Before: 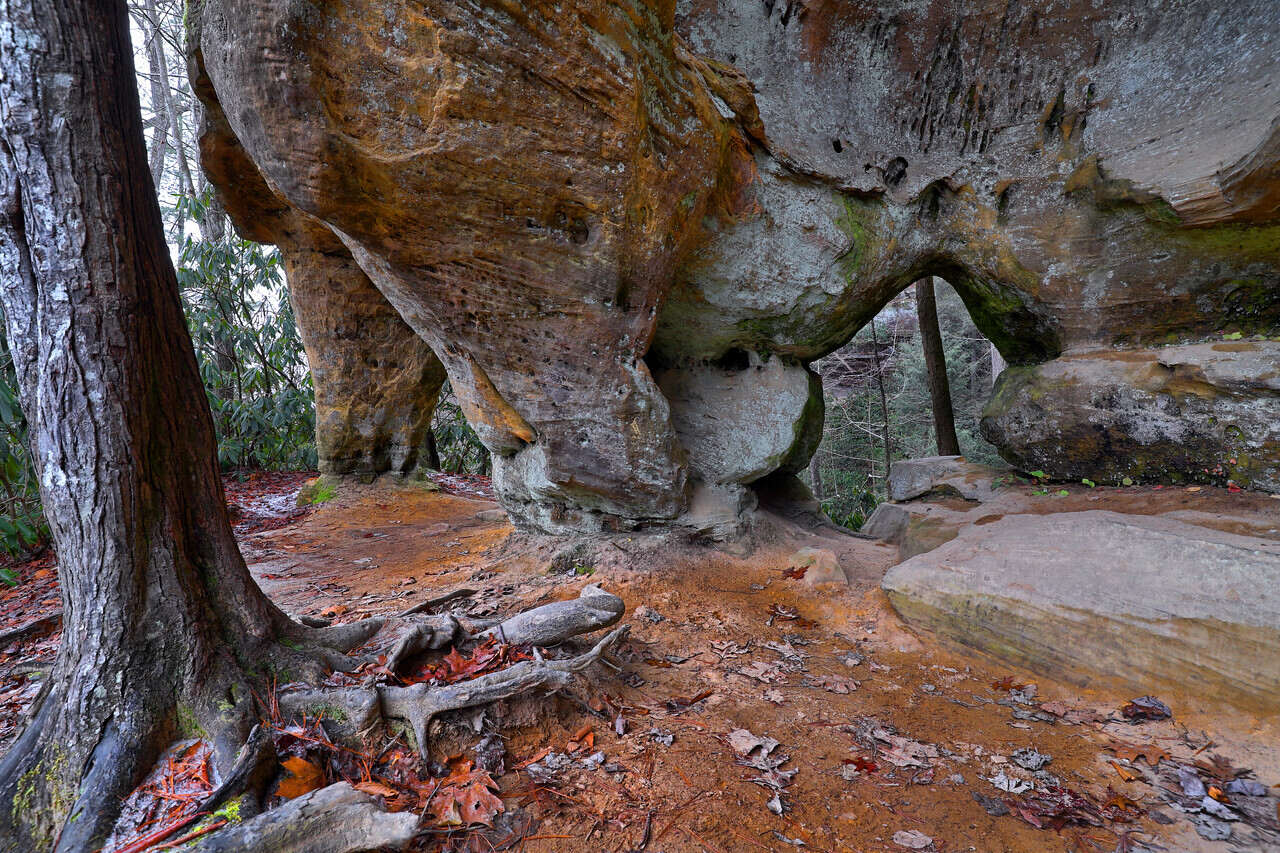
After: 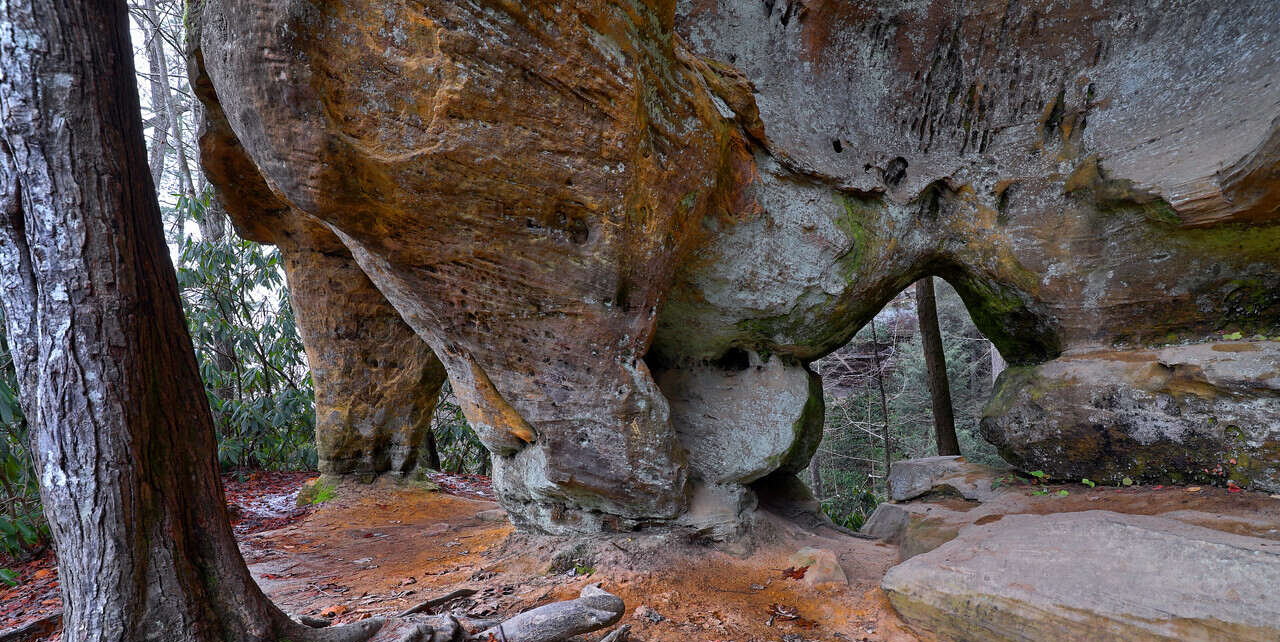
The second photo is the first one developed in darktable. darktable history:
crop: bottom 24.693%
